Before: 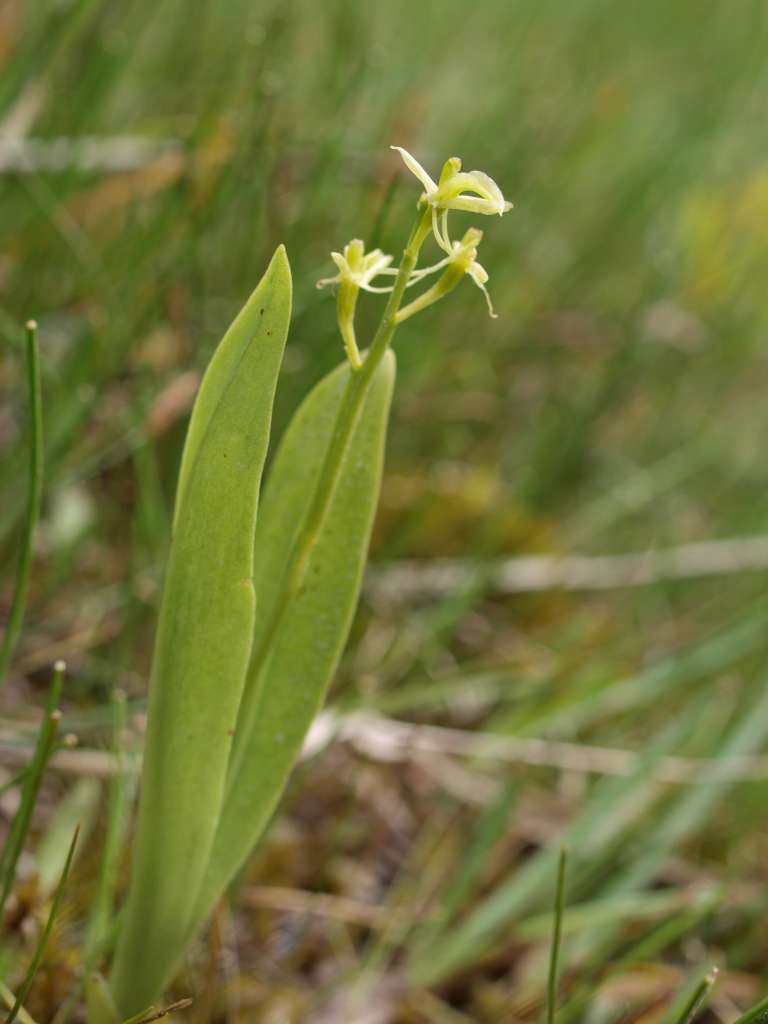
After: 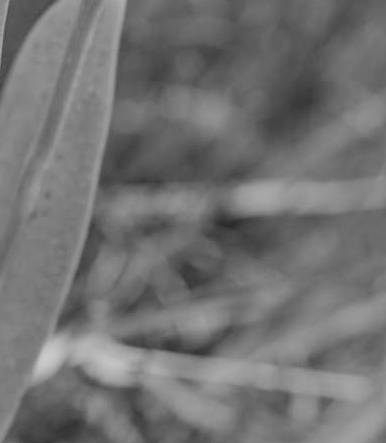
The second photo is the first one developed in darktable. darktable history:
monochrome: on, module defaults
filmic rgb: black relative exposure -7.65 EV, white relative exposure 4.56 EV, hardness 3.61, contrast 1.05
crop: left 35.03%, top 36.625%, right 14.663%, bottom 20.057%
